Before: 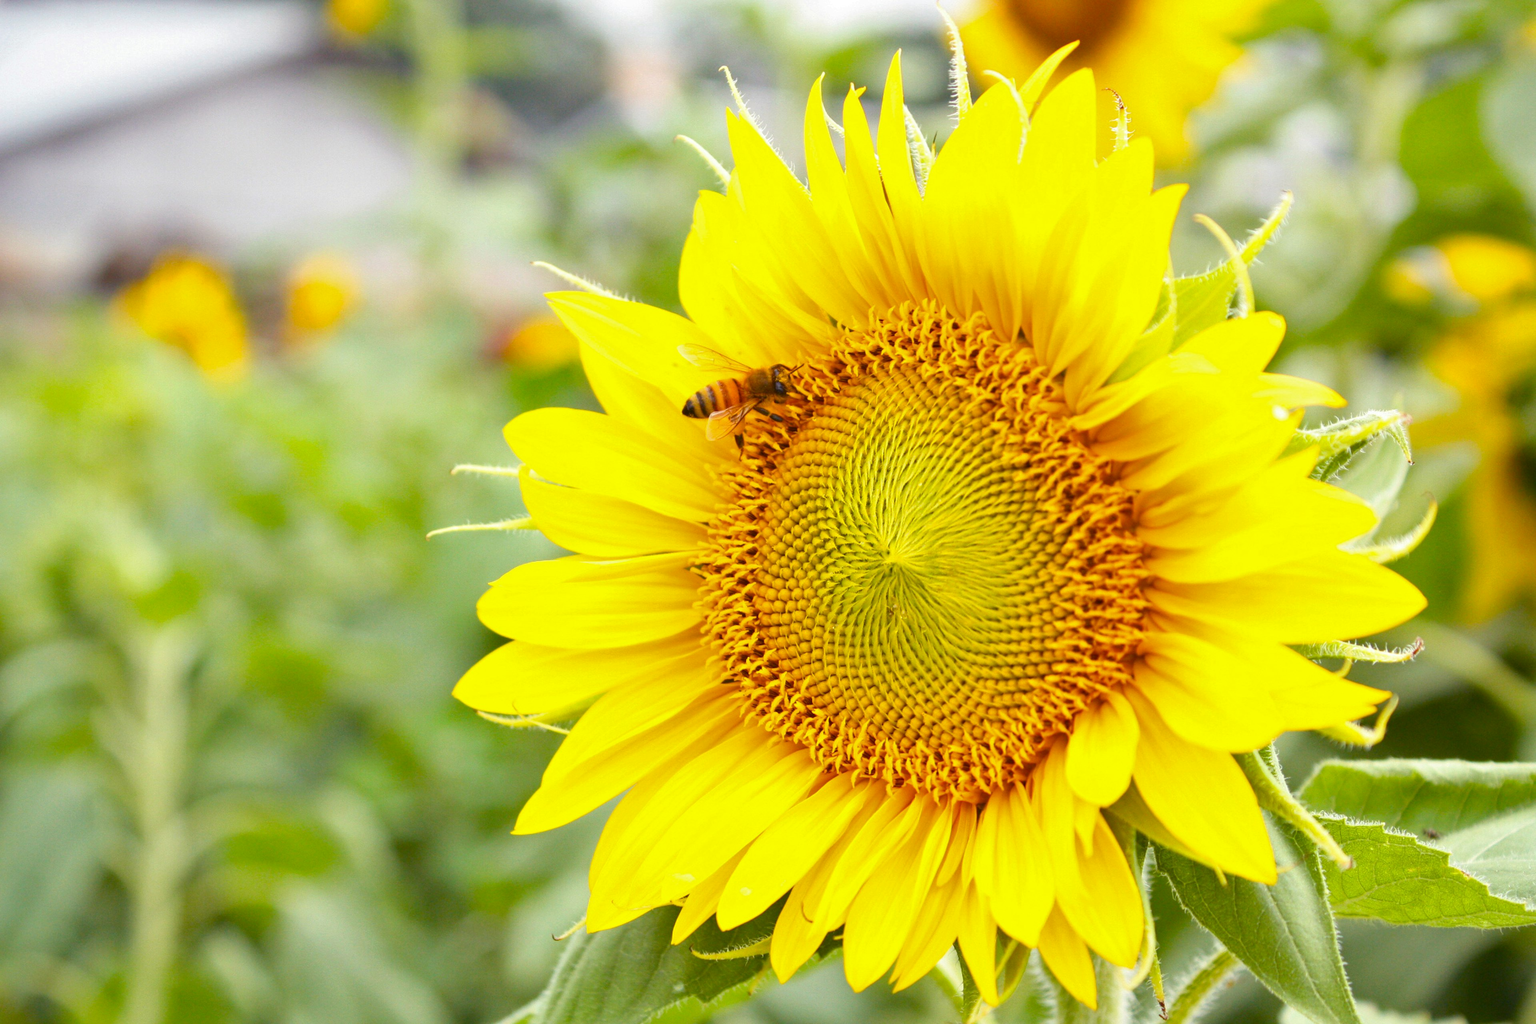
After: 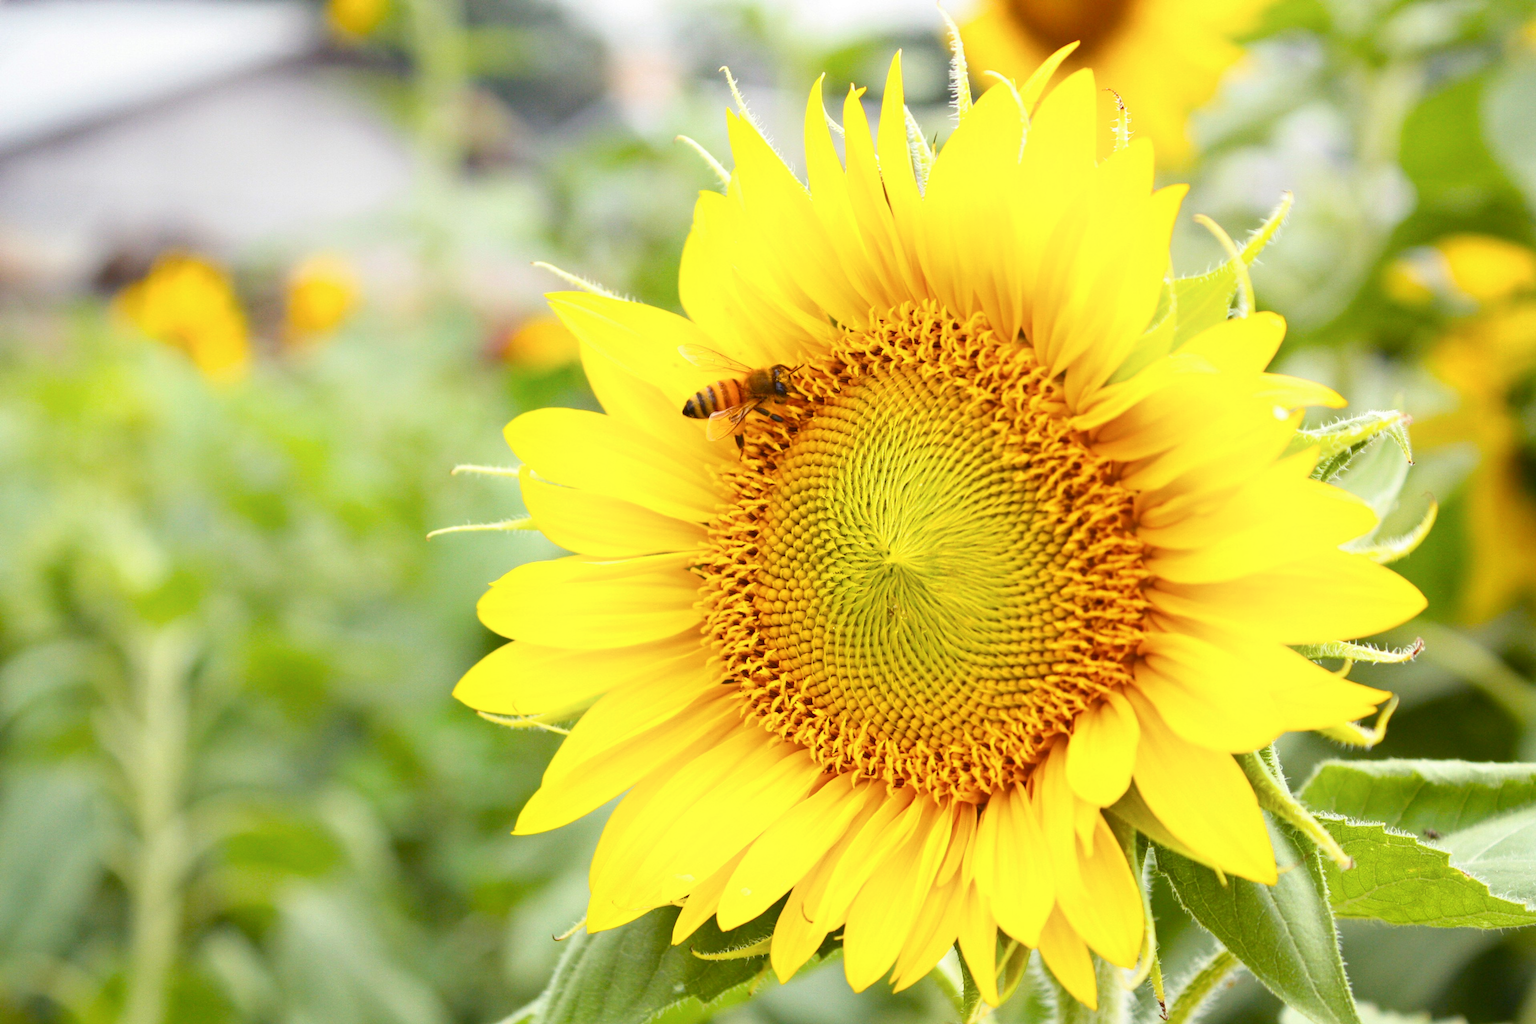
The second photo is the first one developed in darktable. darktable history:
shadows and highlights: shadows -1.34, highlights 38.81
